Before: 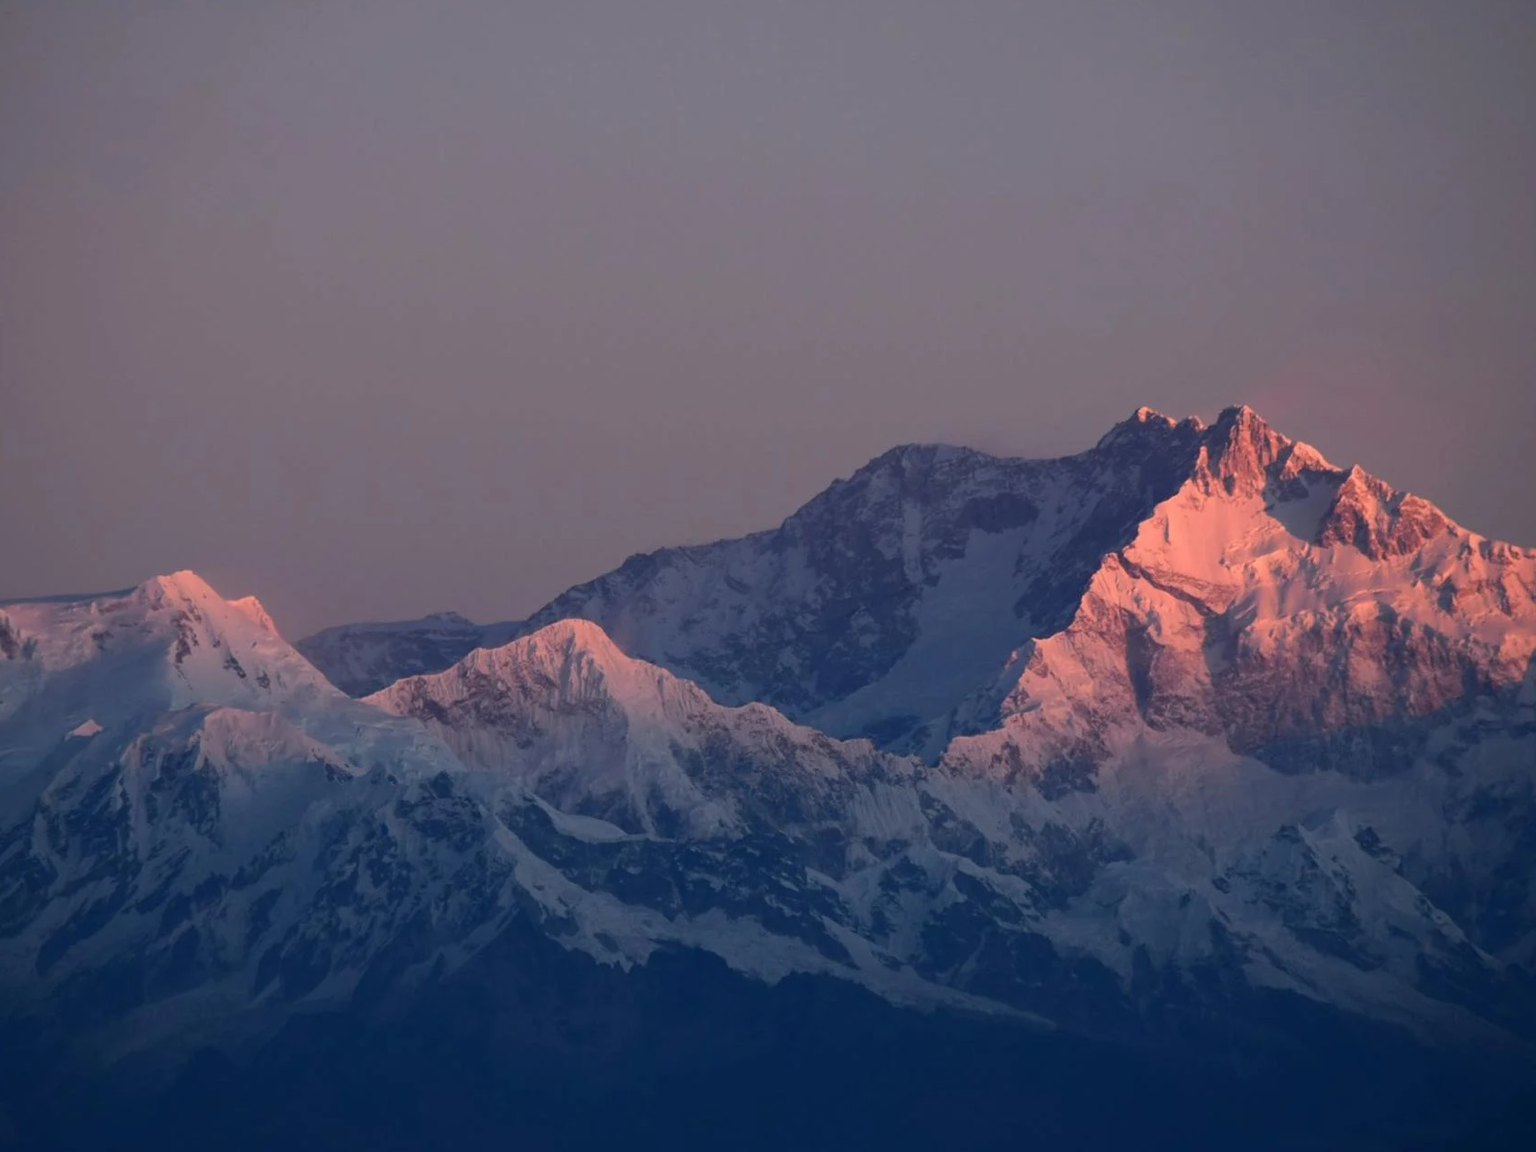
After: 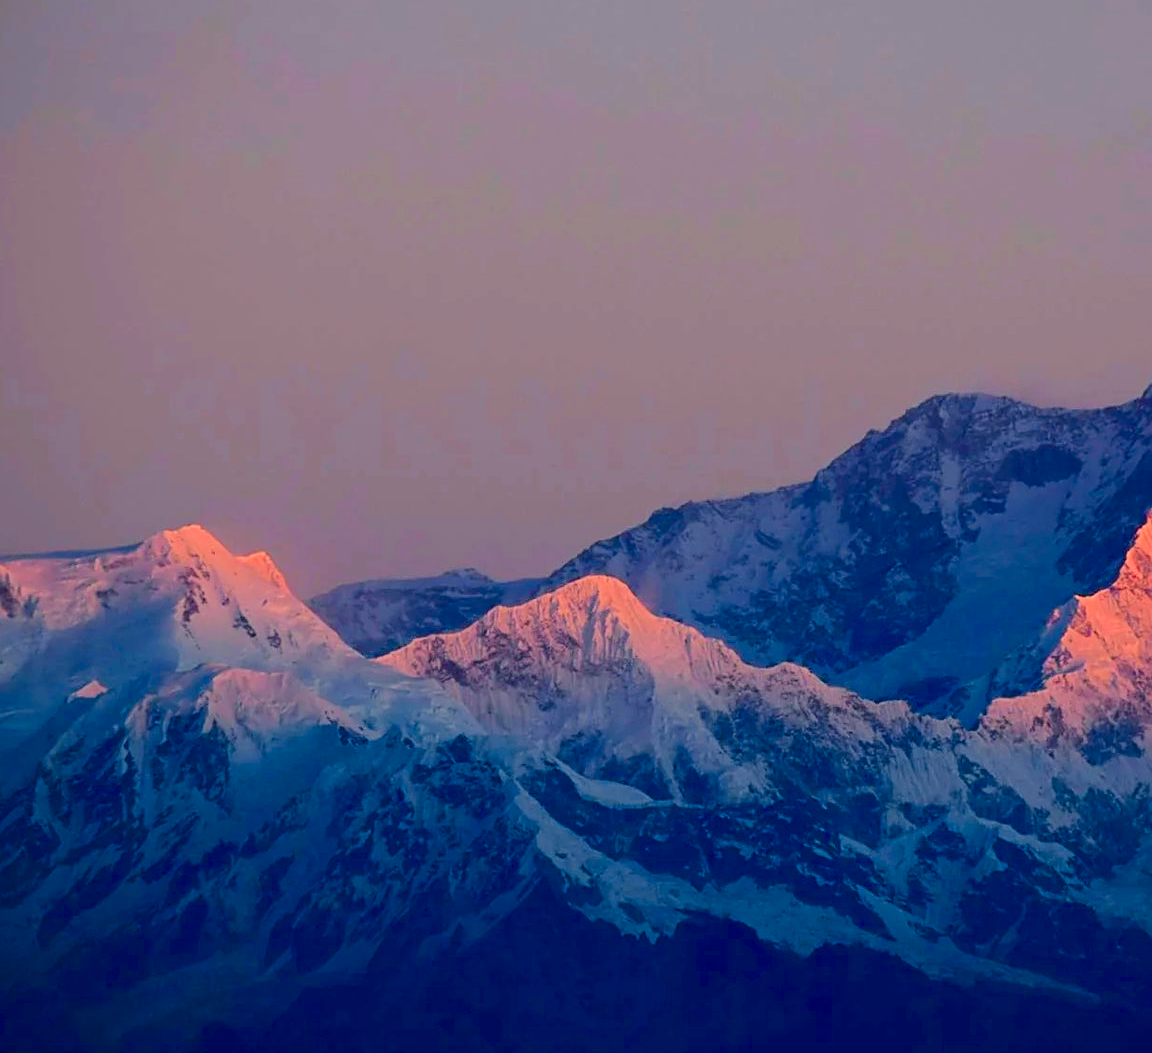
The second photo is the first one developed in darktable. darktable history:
color balance rgb: shadows lift › chroma 2%, shadows lift › hue 219.6°, power › hue 313.2°, highlights gain › chroma 3%, highlights gain › hue 75.6°, global offset › luminance 0.5%, perceptual saturation grading › global saturation 15.33%, perceptual saturation grading › highlights -19.33%, perceptual saturation grading › shadows 20%, global vibrance 20%
filmic rgb: black relative exposure -7.75 EV, white relative exposure 4.4 EV, threshold 3 EV, target black luminance 0%, hardness 3.76, latitude 50.51%, contrast 1.074, highlights saturation mix 10%, shadows ↔ highlights balance -0.22%, color science v4 (2020), enable highlight reconstruction true
crop: top 5.803%, right 27.864%, bottom 5.804%
tone curve: curves: ch0 [(0, 0.021) (0.049, 0.044) (0.152, 0.14) (0.328, 0.377) (0.473, 0.543) (0.641, 0.705) (0.868, 0.887) (1, 0.969)]; ch1 [(0, 0) (0.302, 0.331) (0.427, 0.433) (0.472, 0.47) (0.502, 0.503) (0.522, 0.526) (0.564, 0.591) (0.602, 0.632) (0.677, 0.701) (0.859, 0.885) (1, 1)]; ch2 [(0, 0) (0.33, 0.301) (0.447, 0.44) (0.487, 0.496) (0.502, 0.516) (0.535, 0.554) (0.565, 0.598) (0.618, 0.629) (1, 1)], color space Lab, independent channels, preserve colors none
sharpen: on, module defaults
